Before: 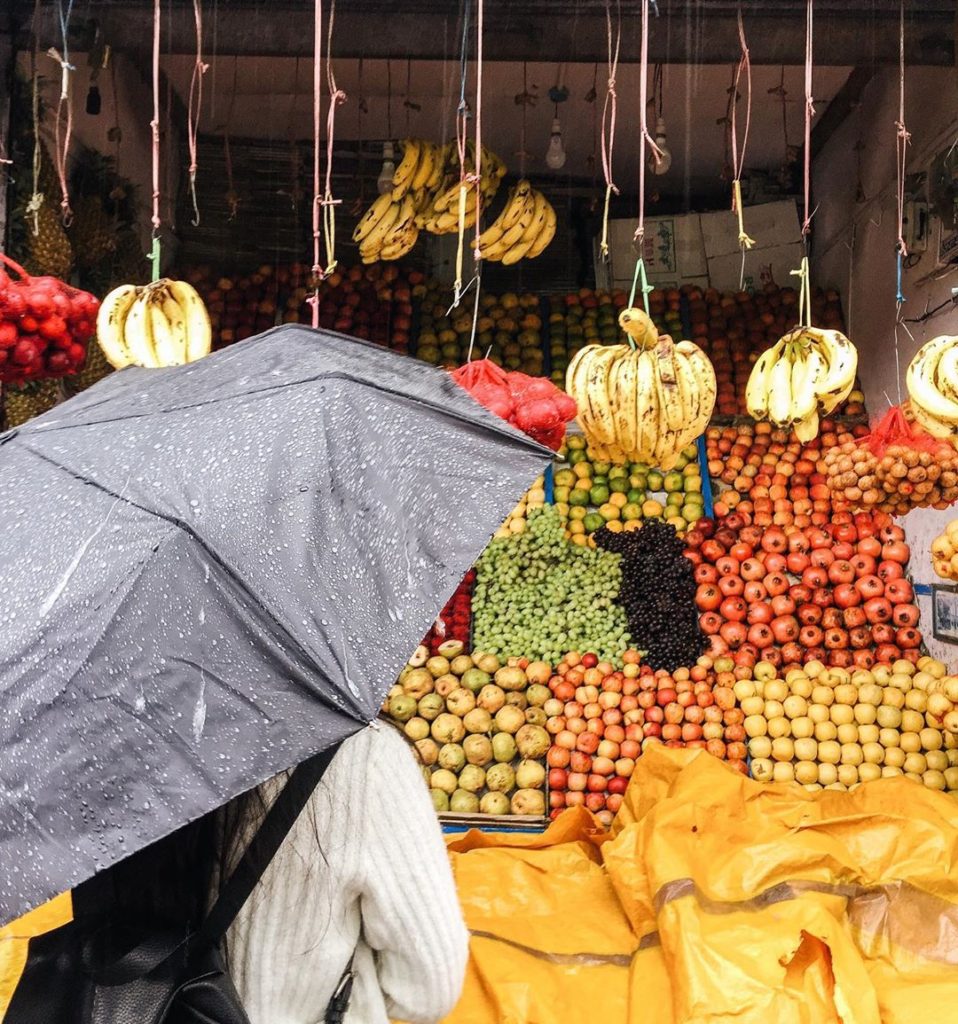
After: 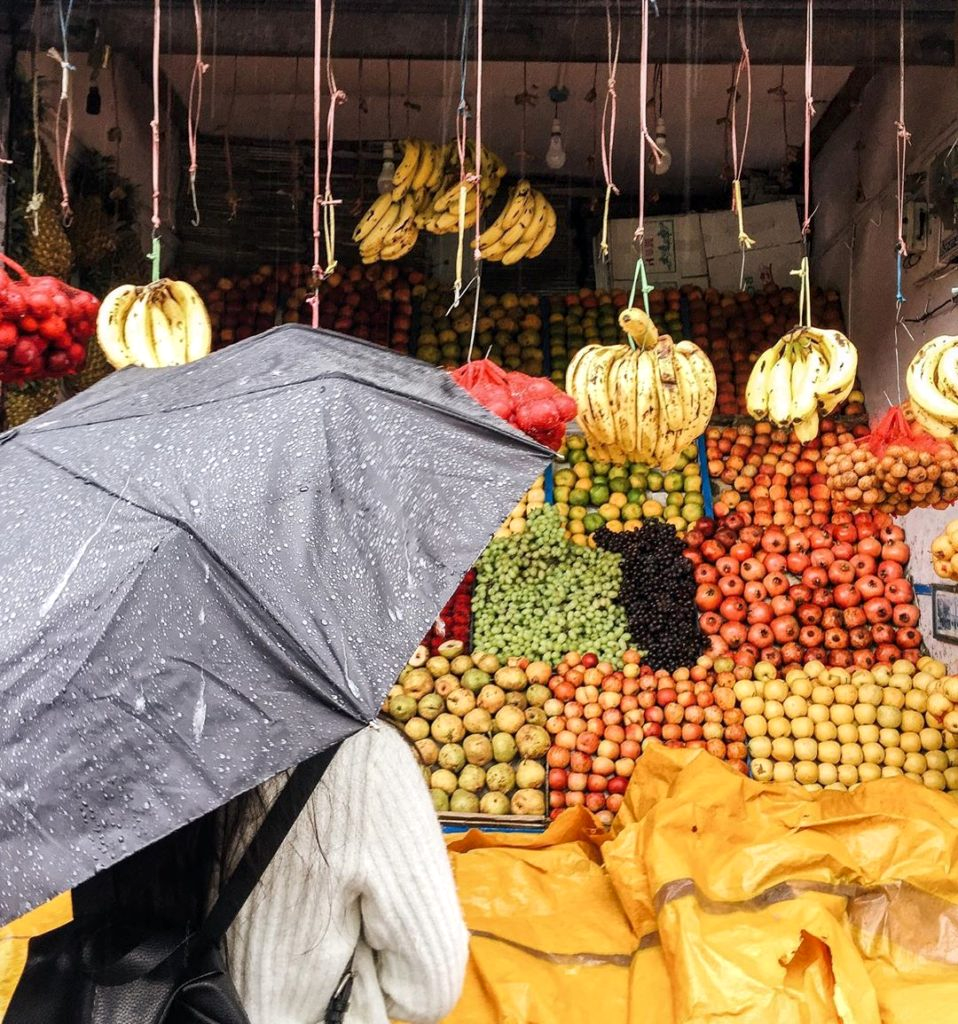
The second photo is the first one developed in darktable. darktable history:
local contrast: mode bilateral grid, contrast 19, coarseness 49, detail 120%, midtone range 0.2
